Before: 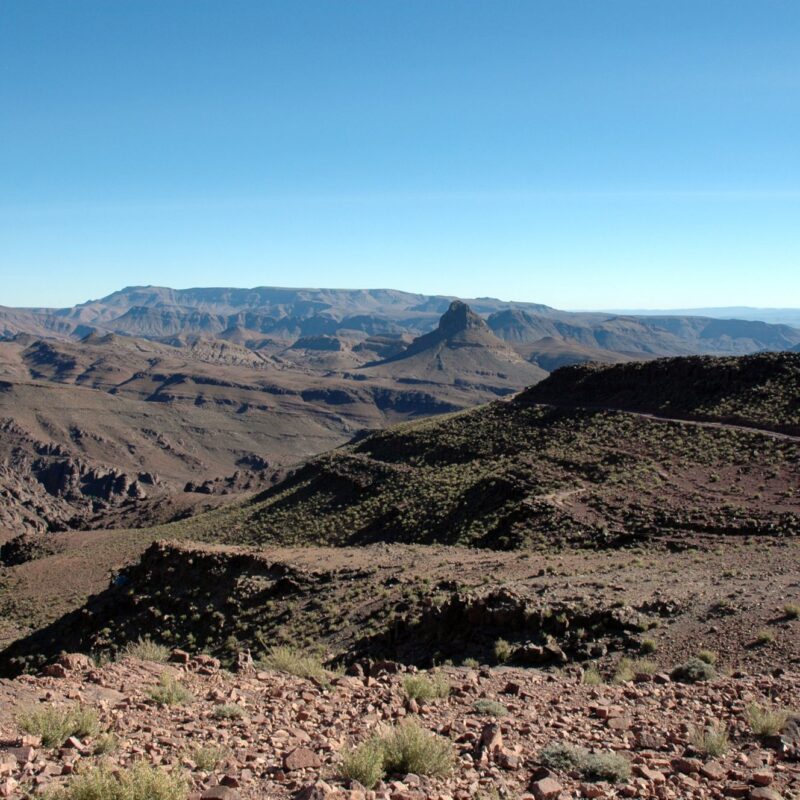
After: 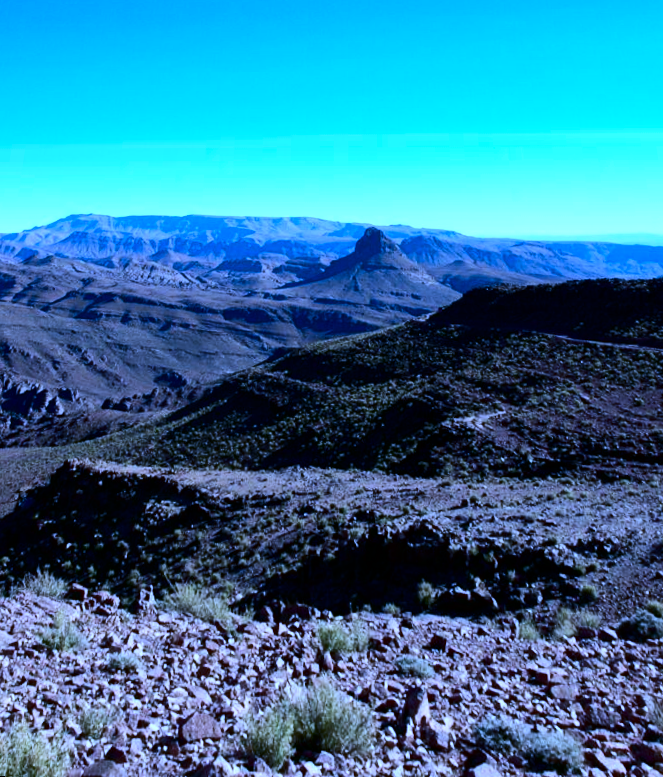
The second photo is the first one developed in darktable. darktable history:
contrast brightness saturation: contrast 0.21, brightness -0.11, saturation 0.21
tone equalizer: -8 EV -0.417 EV, -7 EV -0.389 EV, -6 EV -0.333 EV, -5 EV -0.222 EV, -3 EV 0.222 EV, -2 EV 0.333 EV, -1 EV 0.389 EV, +0 EV 0.417 EV, edges refinement/feathering 500, mask exposure compensation -1.57 EV, preserve details no
rotate and perspective: rotation 0.72°, lens shift (vertical) -0.352, lens shift (horizontal) -0.051, crop left 0.152, crop right 0.859, crop top 0.019, crop bottom 0.964
white balance: red 0.766, blue 1.537
